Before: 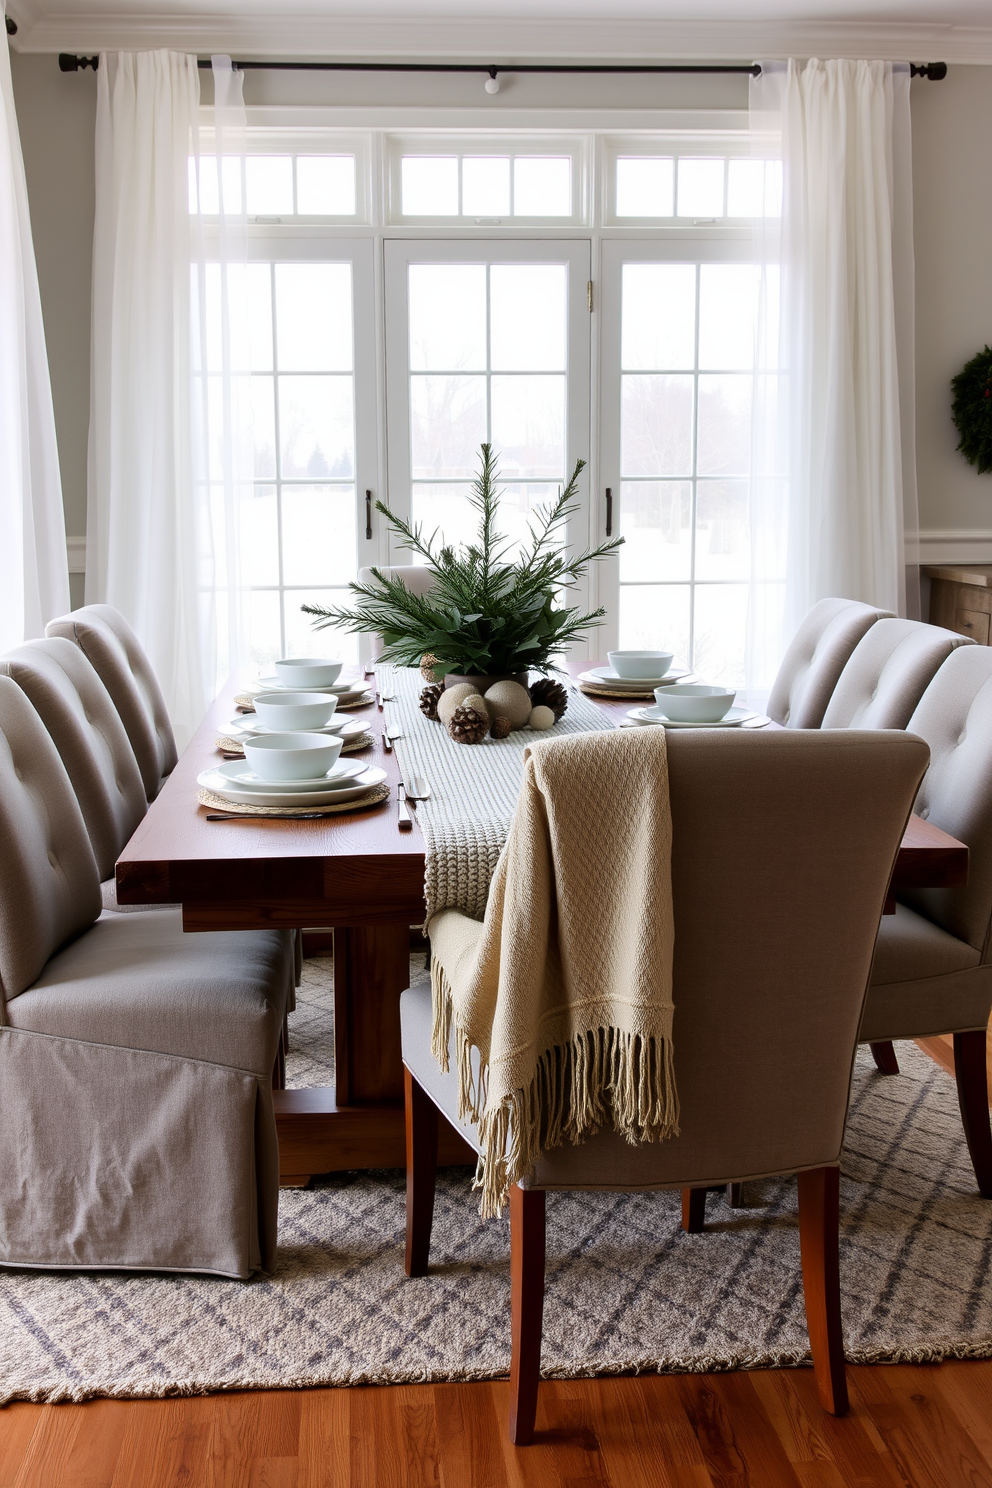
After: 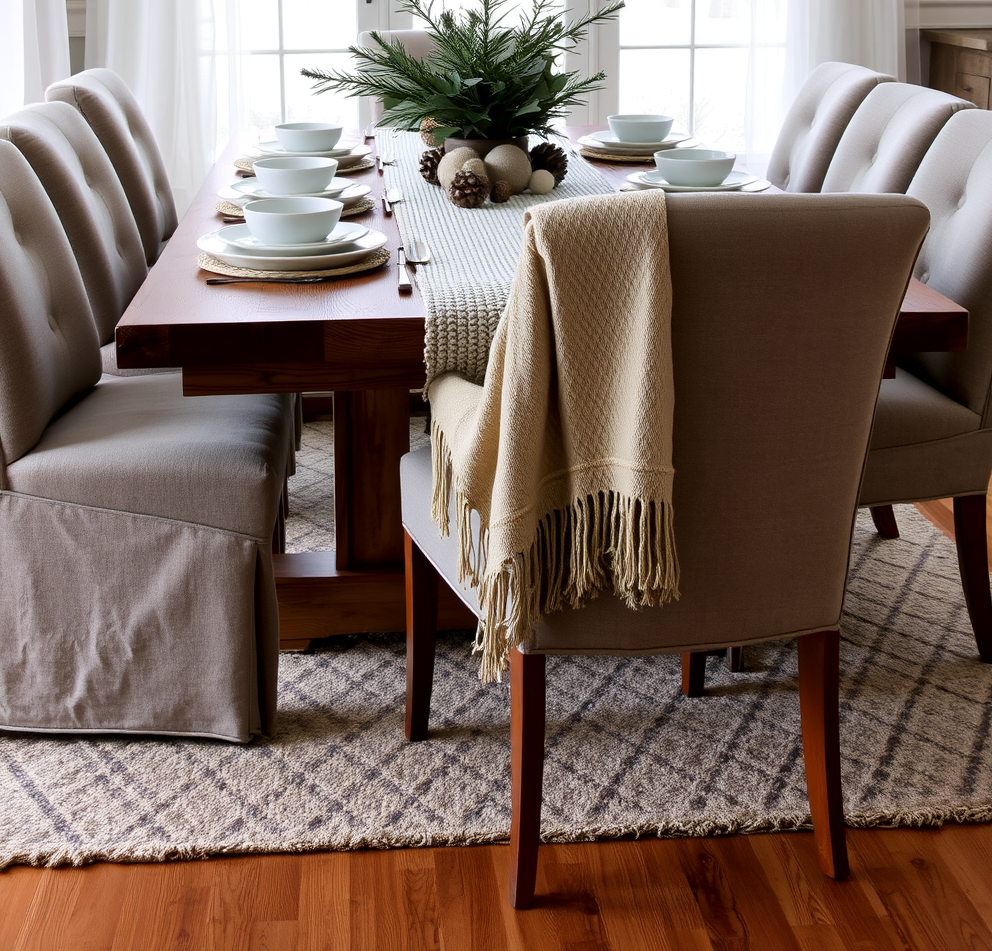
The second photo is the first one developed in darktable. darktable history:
local contrast: mode bilateral grid, contrast 20, coarseness 50, detail 119%, midtone range 0.2
crop and rotate: top 36.075%
